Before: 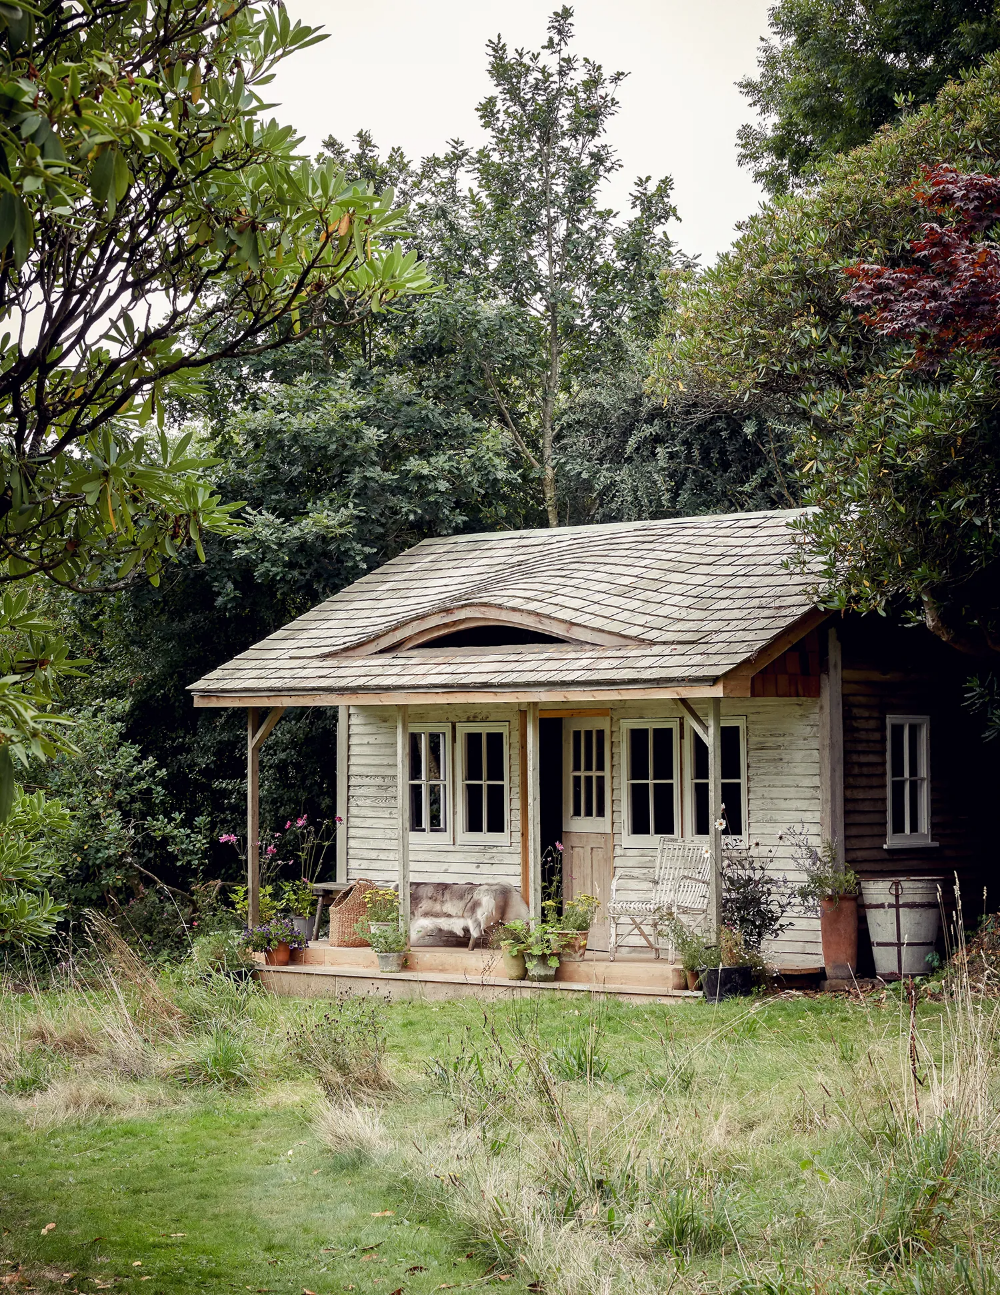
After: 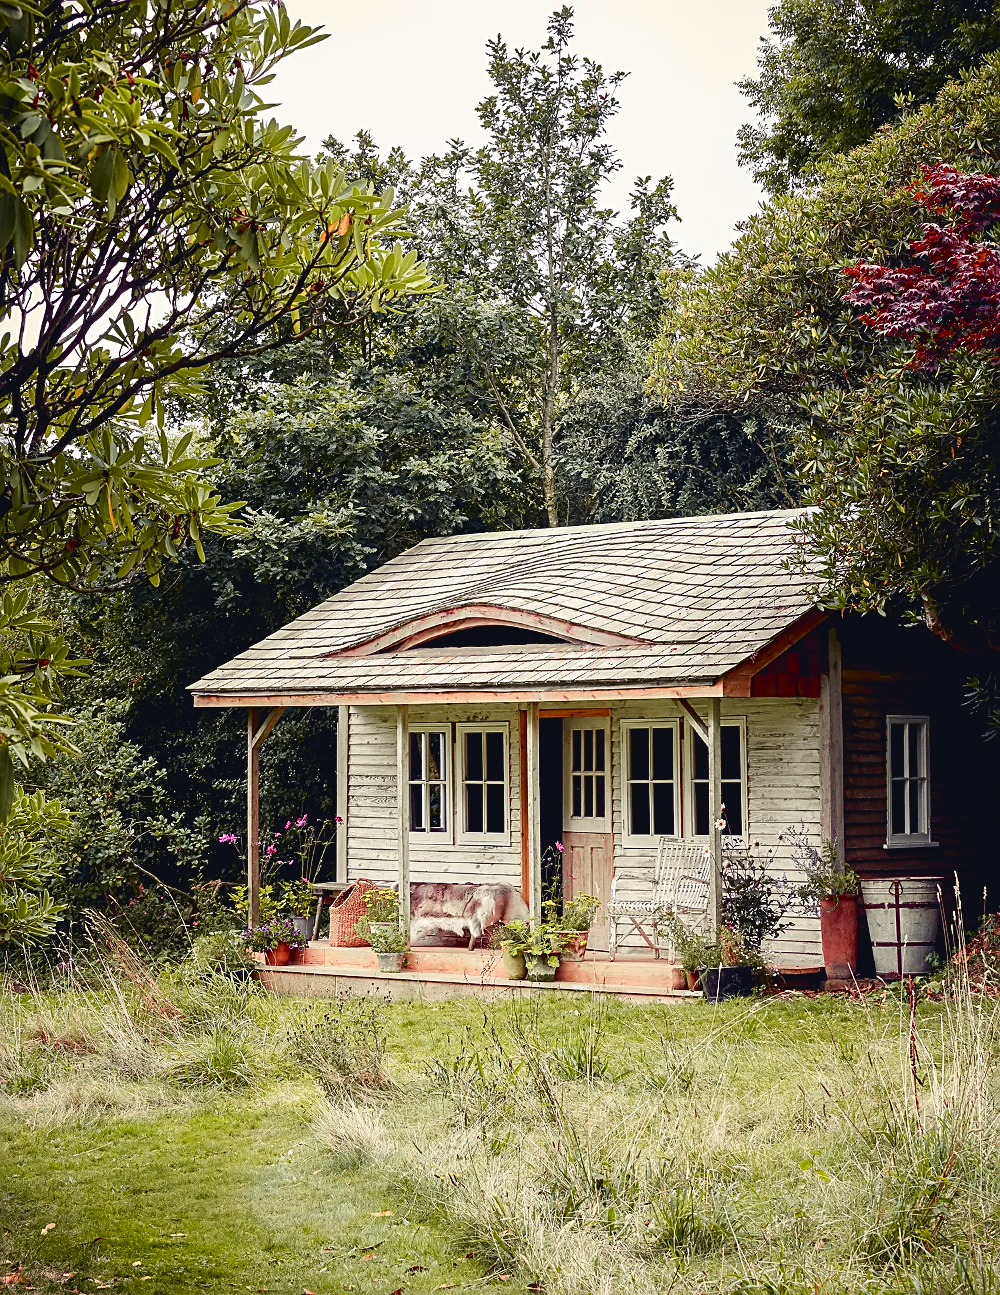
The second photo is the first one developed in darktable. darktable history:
sharpen: on, module defaults
tone curve: curves: ch0 [(0, 0.036) (0.119, 0.115) (0.466, 0.498) (0.715, 0.767) (0.817, 0.865) (1, 0.998)]; ch1 [(0, 0) (0.377, 0.416) (0.44, 0.461) (0.487, 0.49) (0.514, 0.517) (0.536, 0.577) (0.66, 0.724) (1, 1)]; ch2 [(0, 0) (0.38, 0.405) (0.463, 0.443) (0.492, 0.486) (0.526, 0.541) (0.578, 0.598) (0.653, 0.698) (1, 1)], color space Lab, independent channels, preserve colors none
